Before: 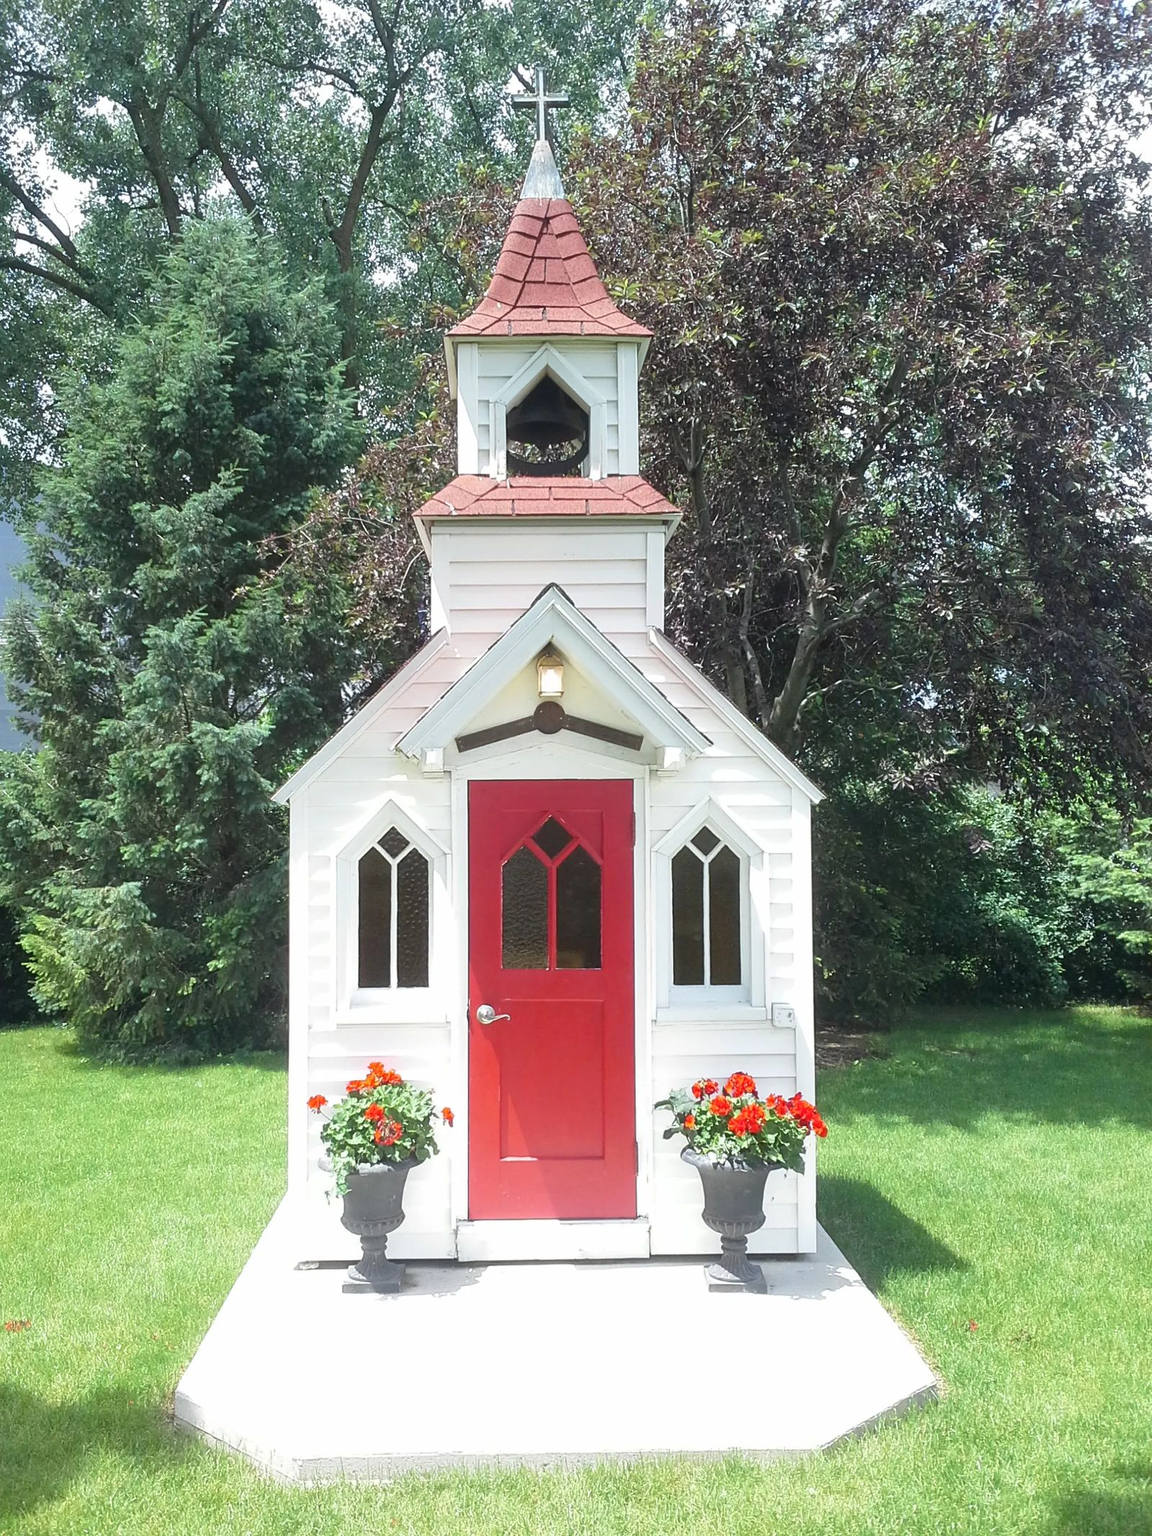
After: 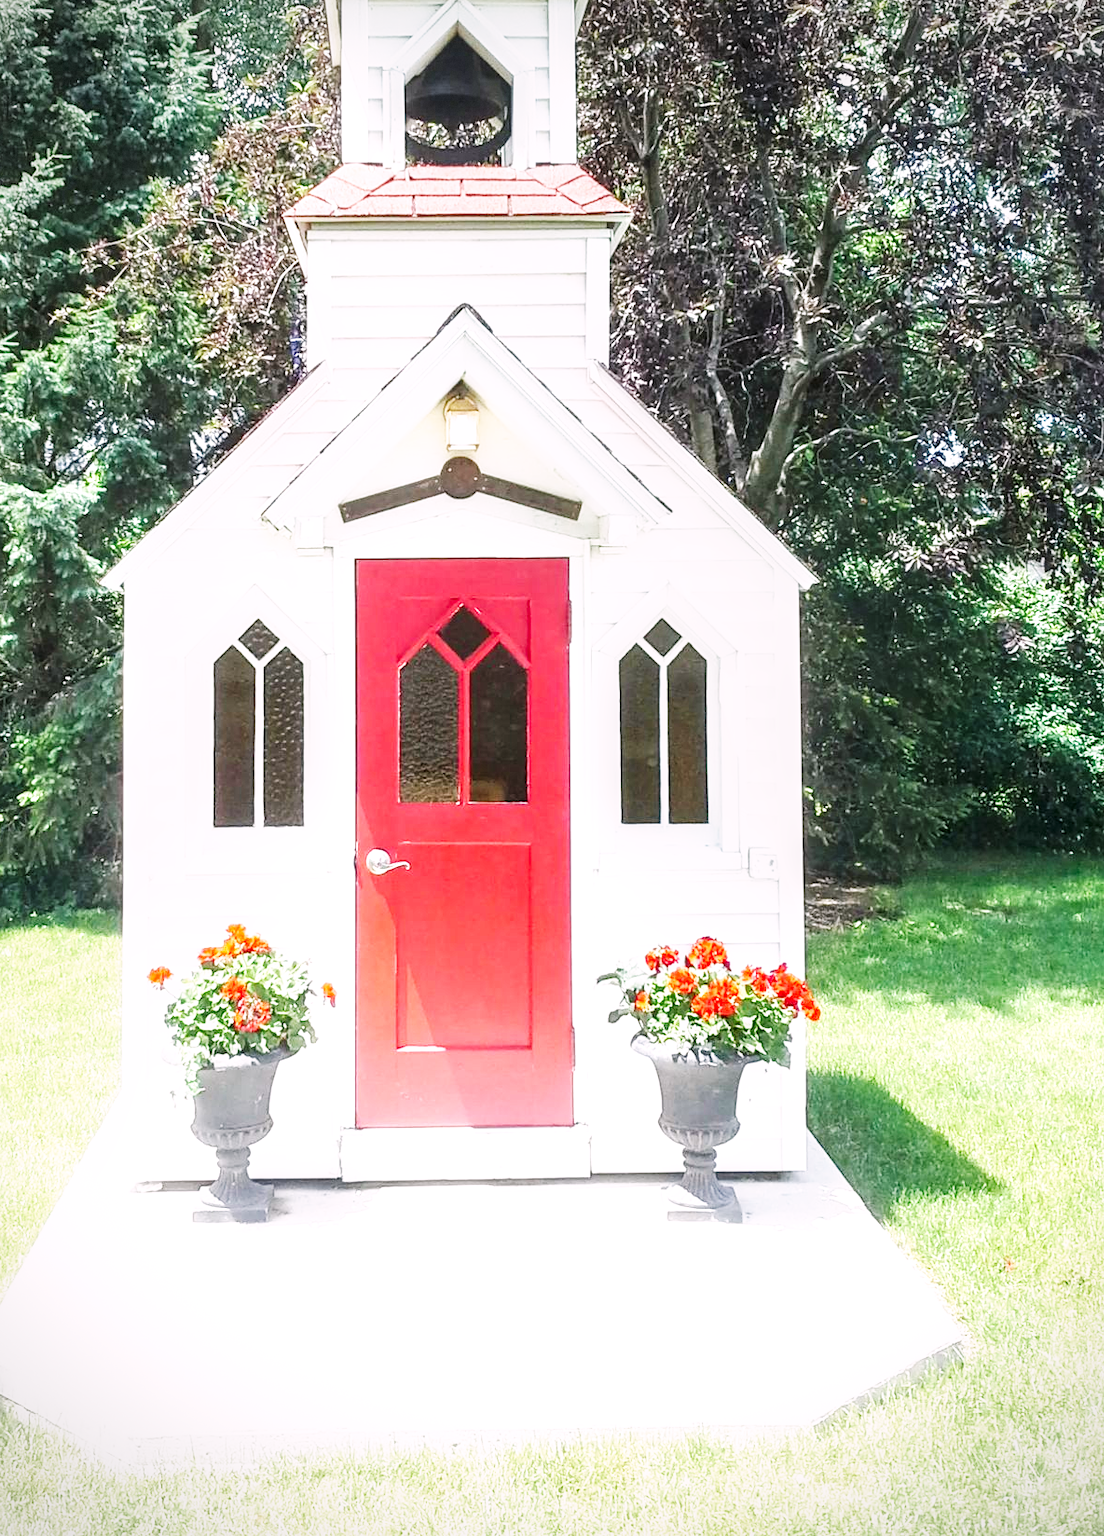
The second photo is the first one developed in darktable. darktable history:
base curve: curves: ch0 [(0, 0) (0.007, 0.004) (0.027, 0.03) (0.046, 0.07) (0.207, 0.54) (0.442, 0.872) (0.673, 0.972) (1, 1)], preserve colors none
exposure: black level correction -0.001, exposure 0.079 EV, compensate highlight preservation false
tone equalizer: edges refinement/feathering 500, mask exposure compensation -1.57 EV, preserve details no
local contrast: detail 130%
color correction: highlights a* 2.97, highlights b* -1.05, shadows a* -0.066, shadows b* 2.1, saturation 0.977
crop: left 16.859%, top 22.738%, right 9.045%
vignetting: brightness -0.281, dithering 8-bit output
